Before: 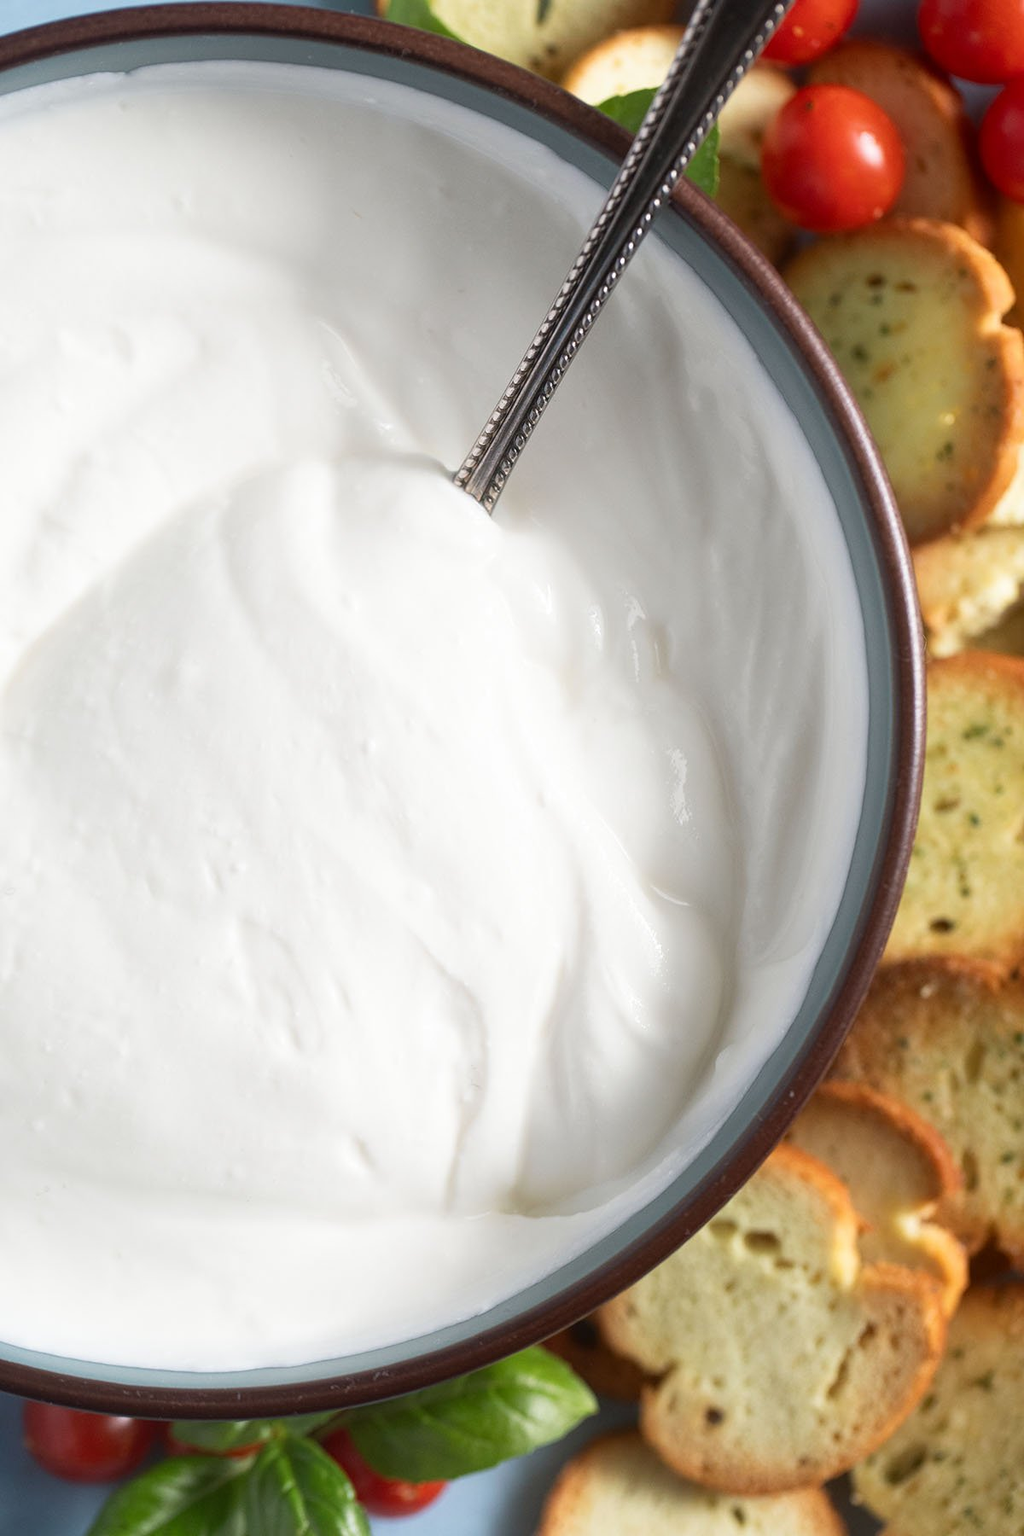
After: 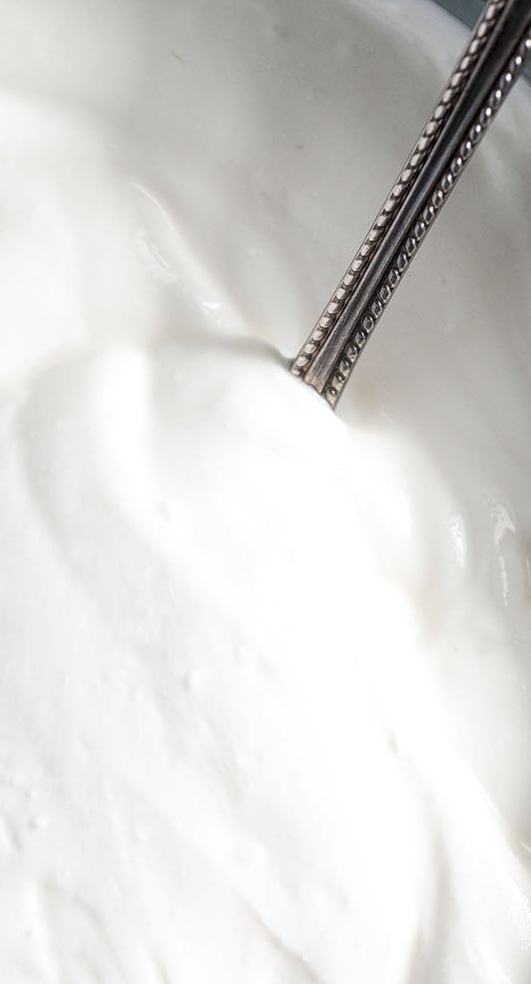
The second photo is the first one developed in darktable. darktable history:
local contrast: detail 130%
crop: left 20.097%, top 10.824%, right 35.498%, bottom 34.509%
